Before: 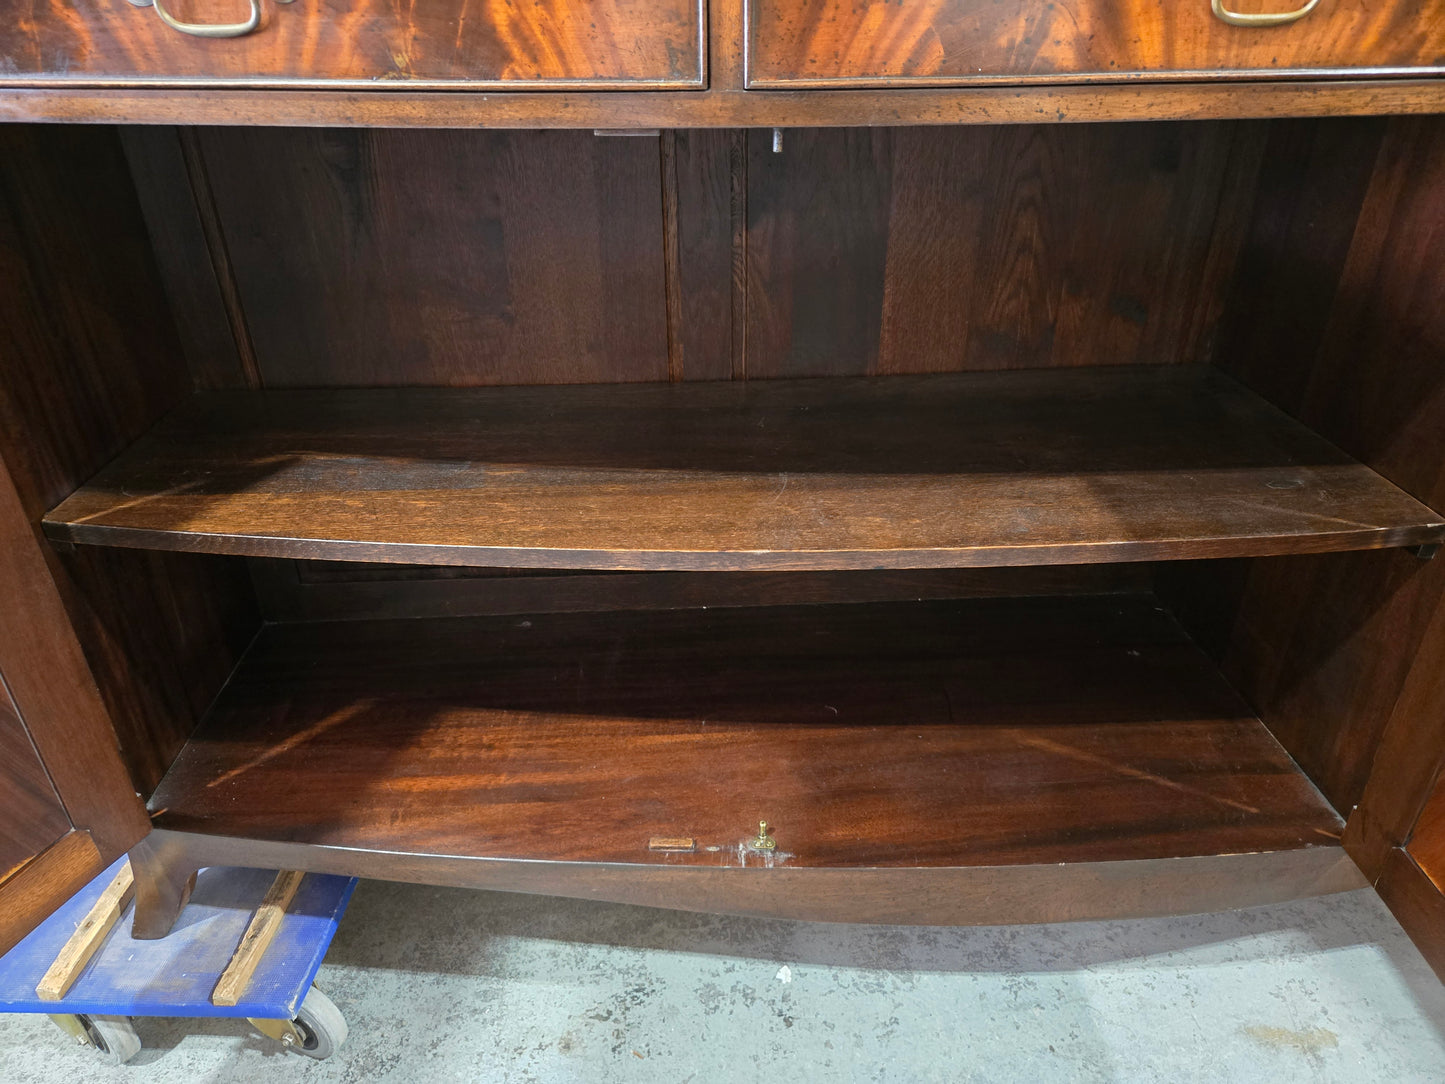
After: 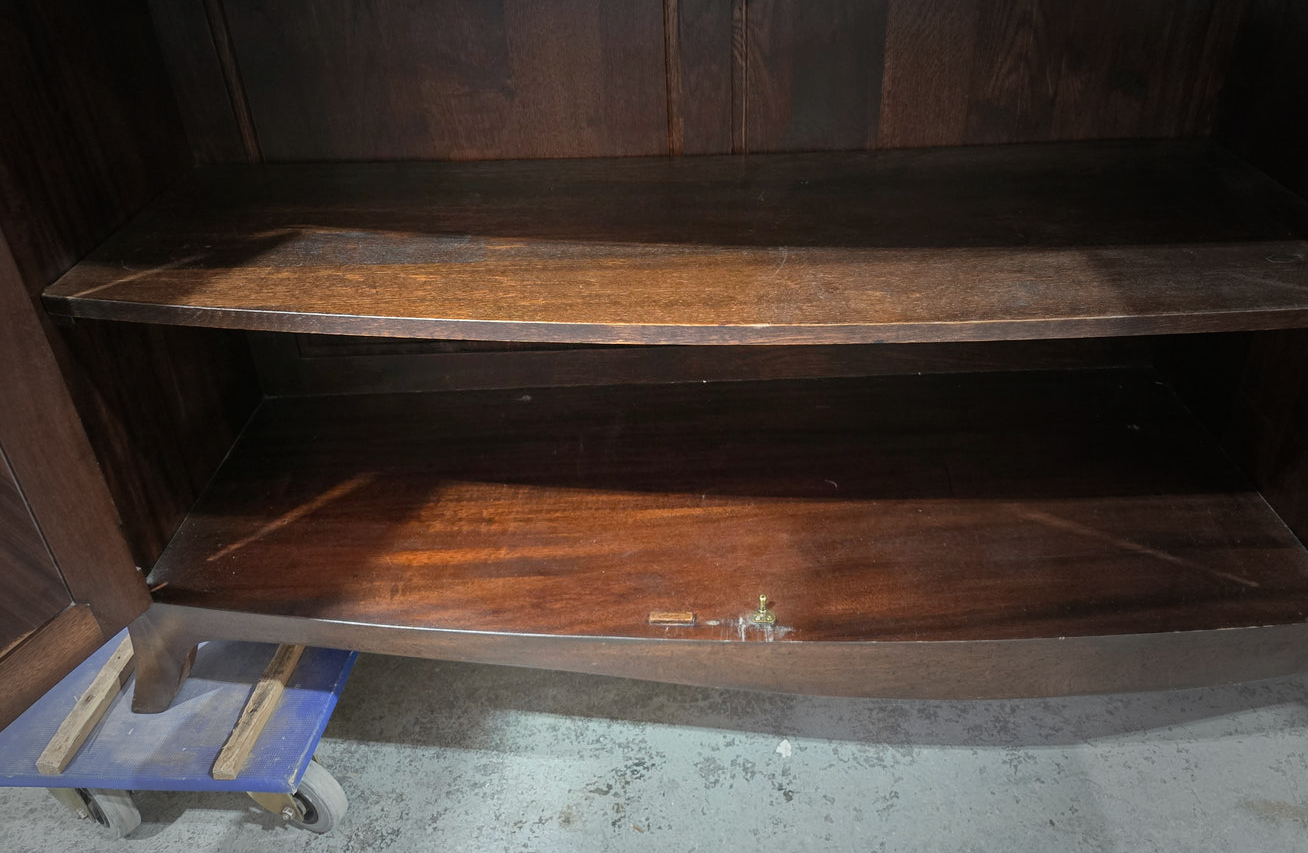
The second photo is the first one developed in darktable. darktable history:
crop: top 20.916%, right 9.437%, bottom 0.316%
vignetting: fall-off start 33.76%, fall-off radius 64.94%, brightness -0.575, center (-0.12, -0.002), width/height ratio 0.959
